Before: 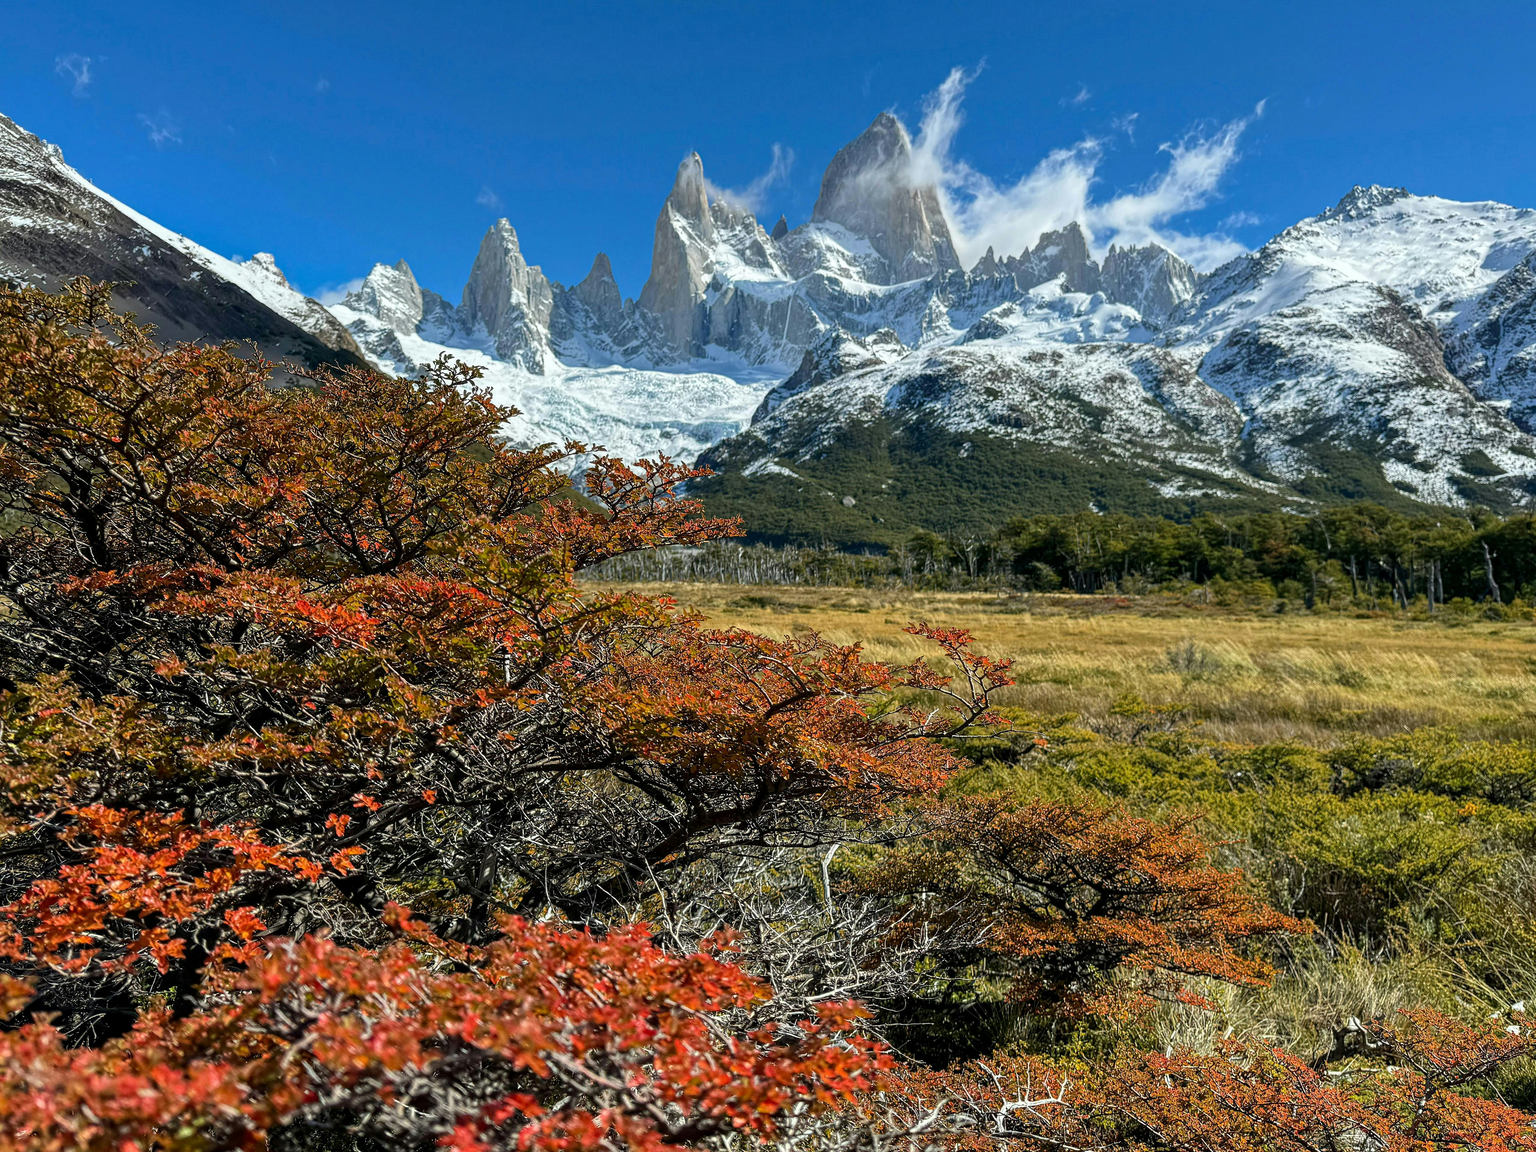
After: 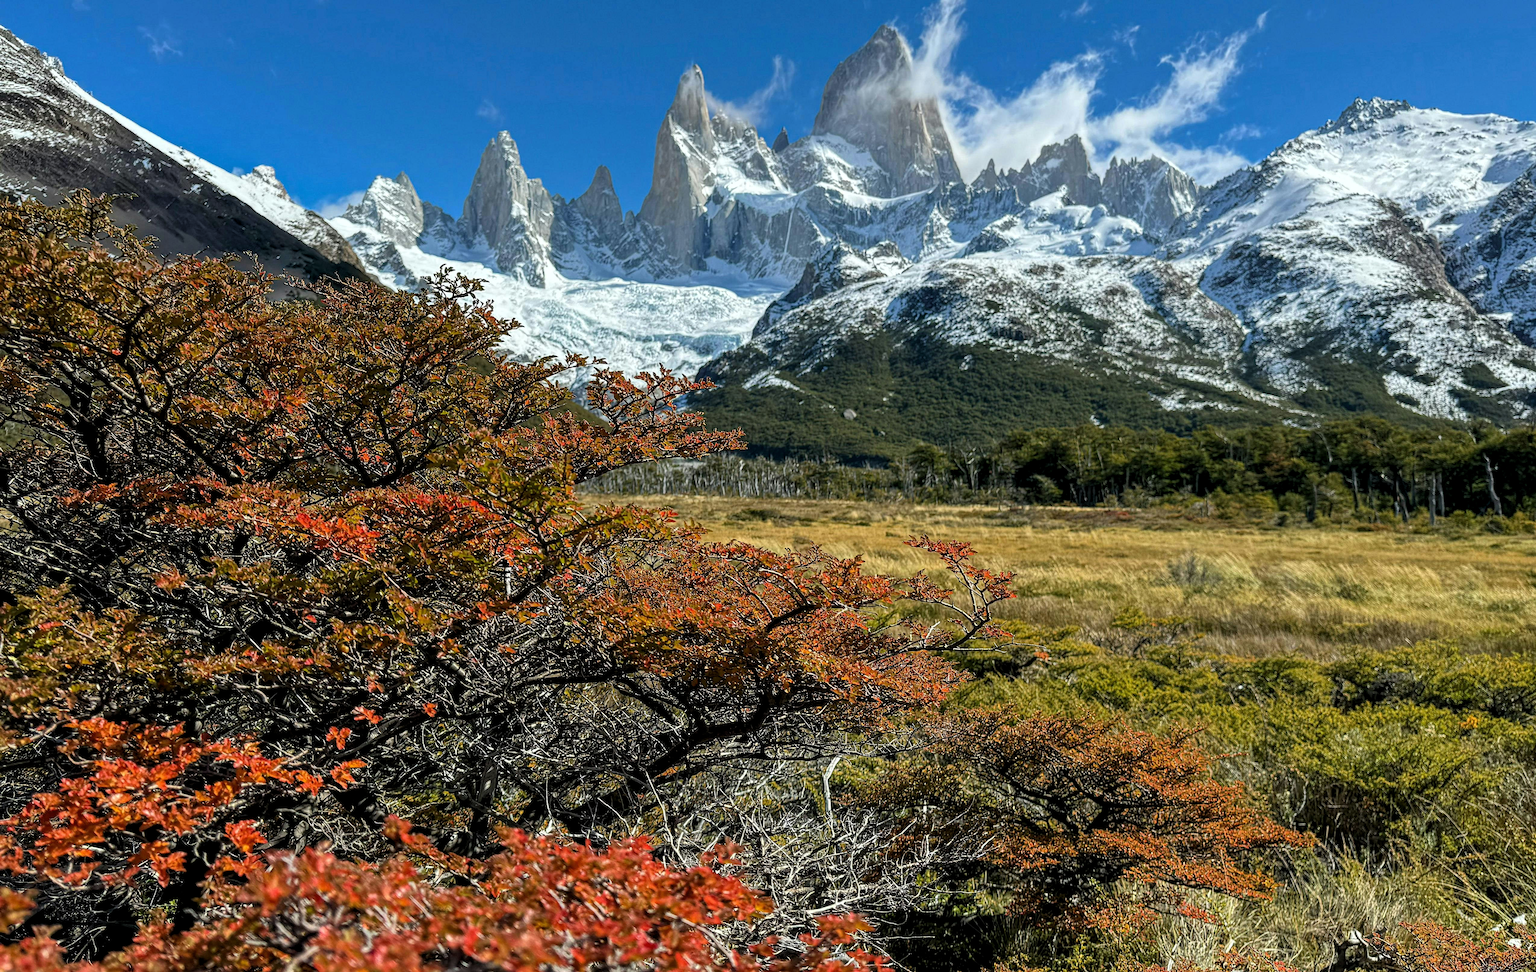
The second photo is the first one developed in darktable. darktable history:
crop: top 7.625%, bottom 8.027%
levels: levels [0.026, 0.507, 0.987]
